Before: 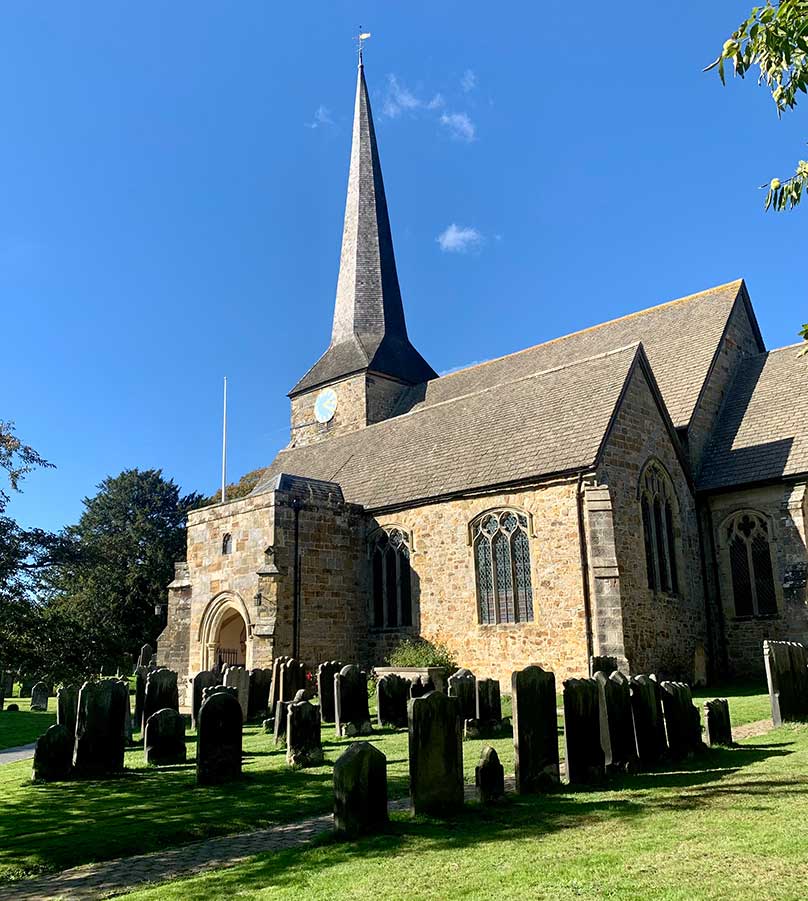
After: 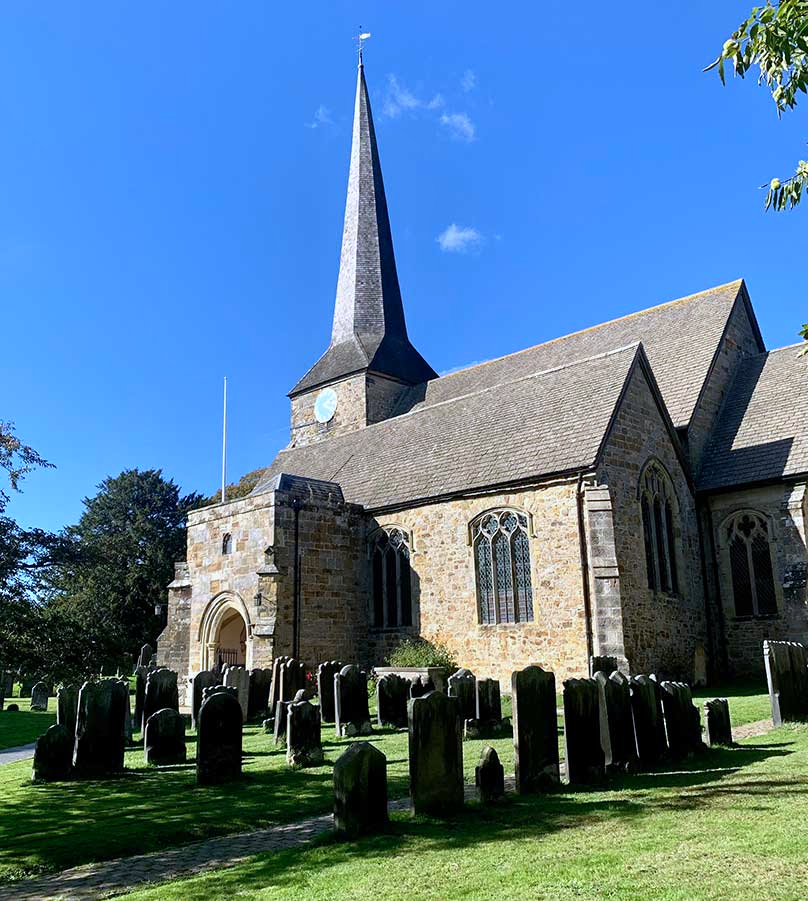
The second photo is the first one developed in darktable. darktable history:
color calibration: illuminant as shot in camera, x 0.358, y 0.373, temperature 4628.91 K
tone equalizer: on, module defaults
white balance: red 0.967, blue 1.049
